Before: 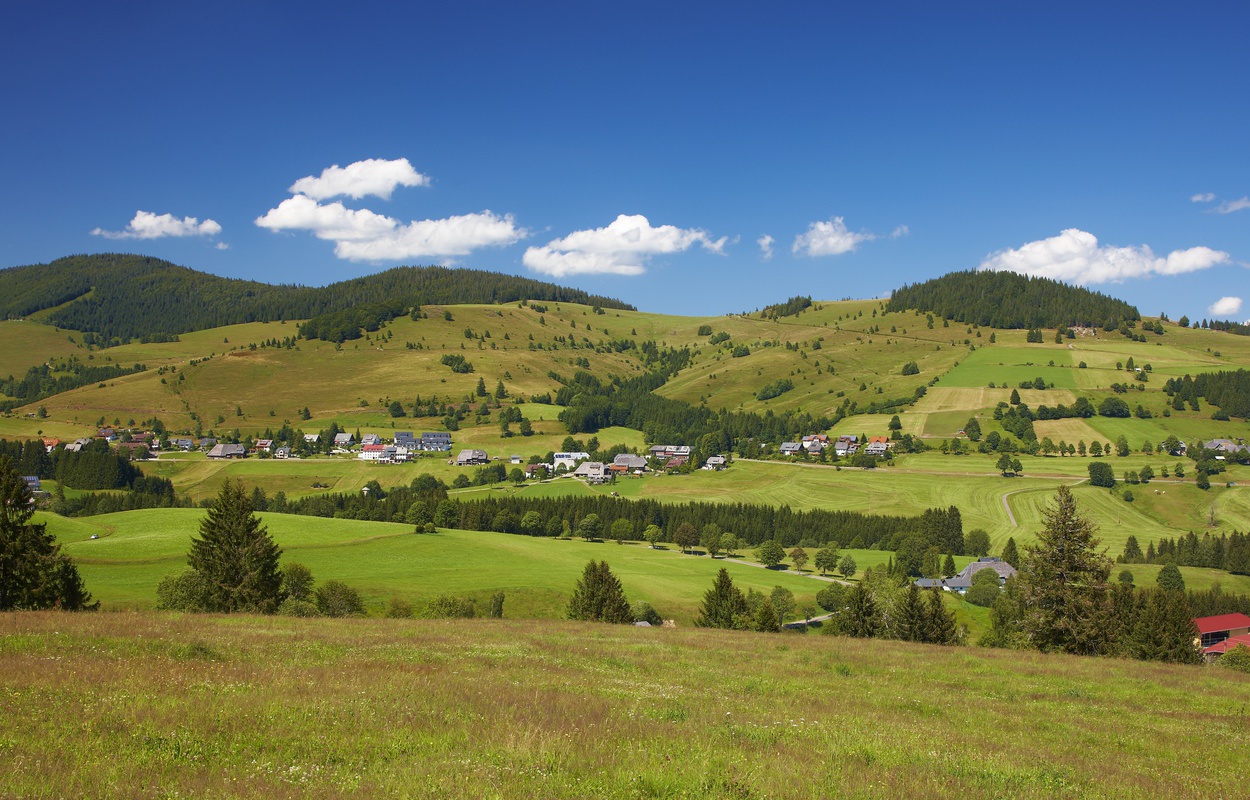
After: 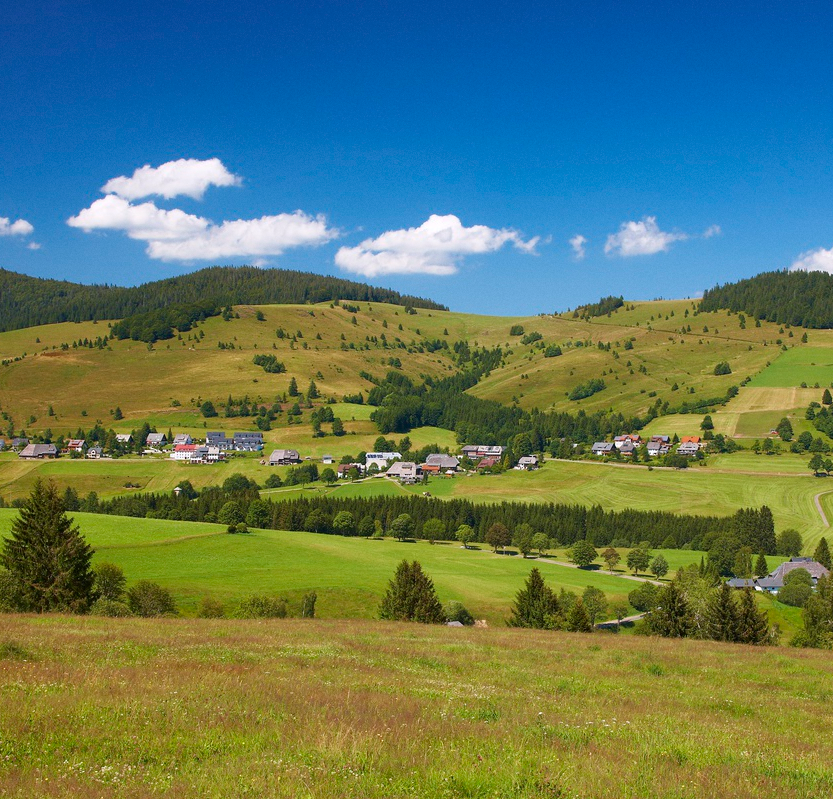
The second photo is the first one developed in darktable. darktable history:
grain: coarseness 14.57 ISO, strength 8.8%
color calibration: illuminant custom, x 0.348, y 0.366, temperature 4940.58 K
crop and rotate: left 15.055%, right 18.278%
